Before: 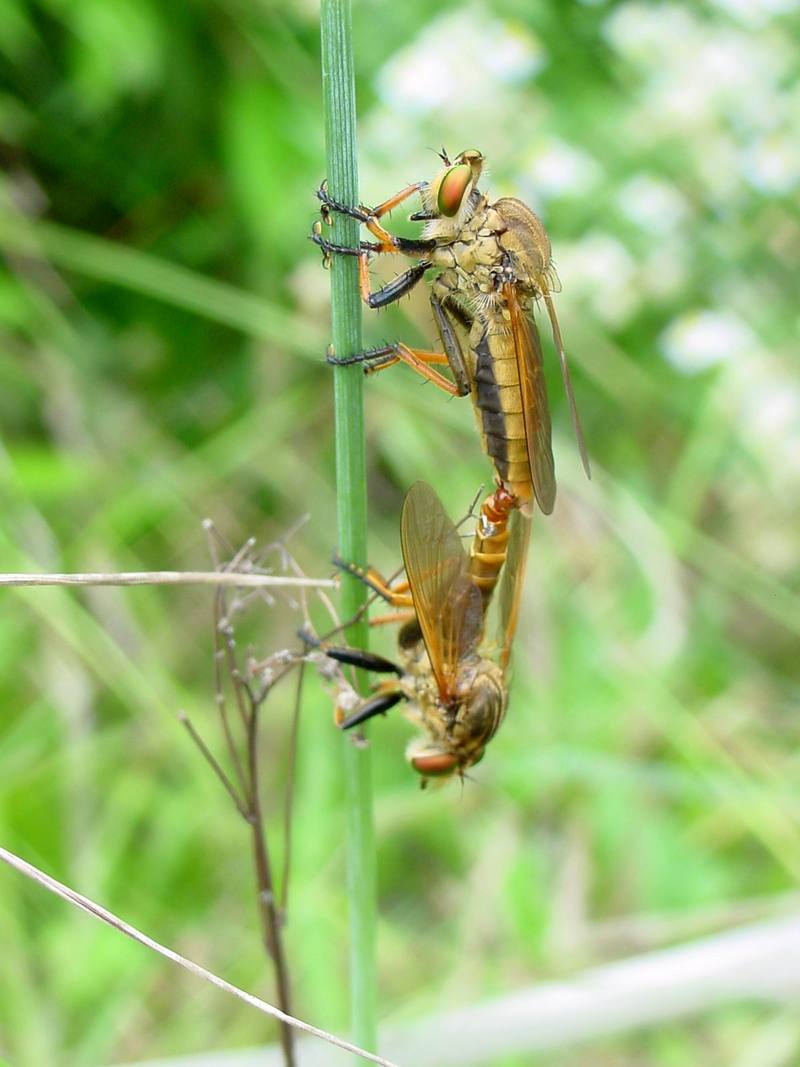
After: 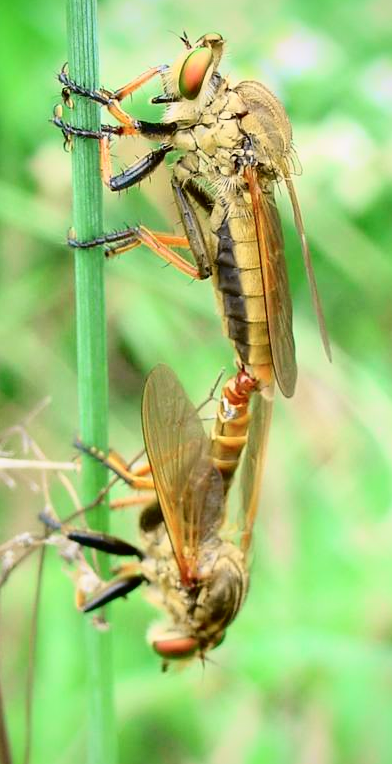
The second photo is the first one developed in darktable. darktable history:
vignetting: fall-off radius 60.88%, saturation 0.05
crop: left 32.463%, top 10.985%, right 18.498%, bottom 17.35%
tone curve: curves: ch0 [(0, 0.011) (0.053, 0.026) (0.174, 0.115) (0.398, 0.444) (0.673, 0.775) (0.829, 0.906) (0.991, 0.981)]; ch1 [(0, 0) (0.264, 0.22) (0.407, 0.373) (0.463, 0.457) (0.492, 0.501) (0.512, 0.513) (0.54, 0.543) (0.585, 0.617) (0.659, 0.686) (0.78, 0.8) (1, 1)]; ch2 [(0, 0) (0.438, 0.449) (0.473, 0.469) (0.503, 0.5) (0.523, 0.534) (0.562, 0.591) (0.612, 0.627) (0.701, 0.707) (1, 1)], color space Lab, independent channels, preserve colors none
